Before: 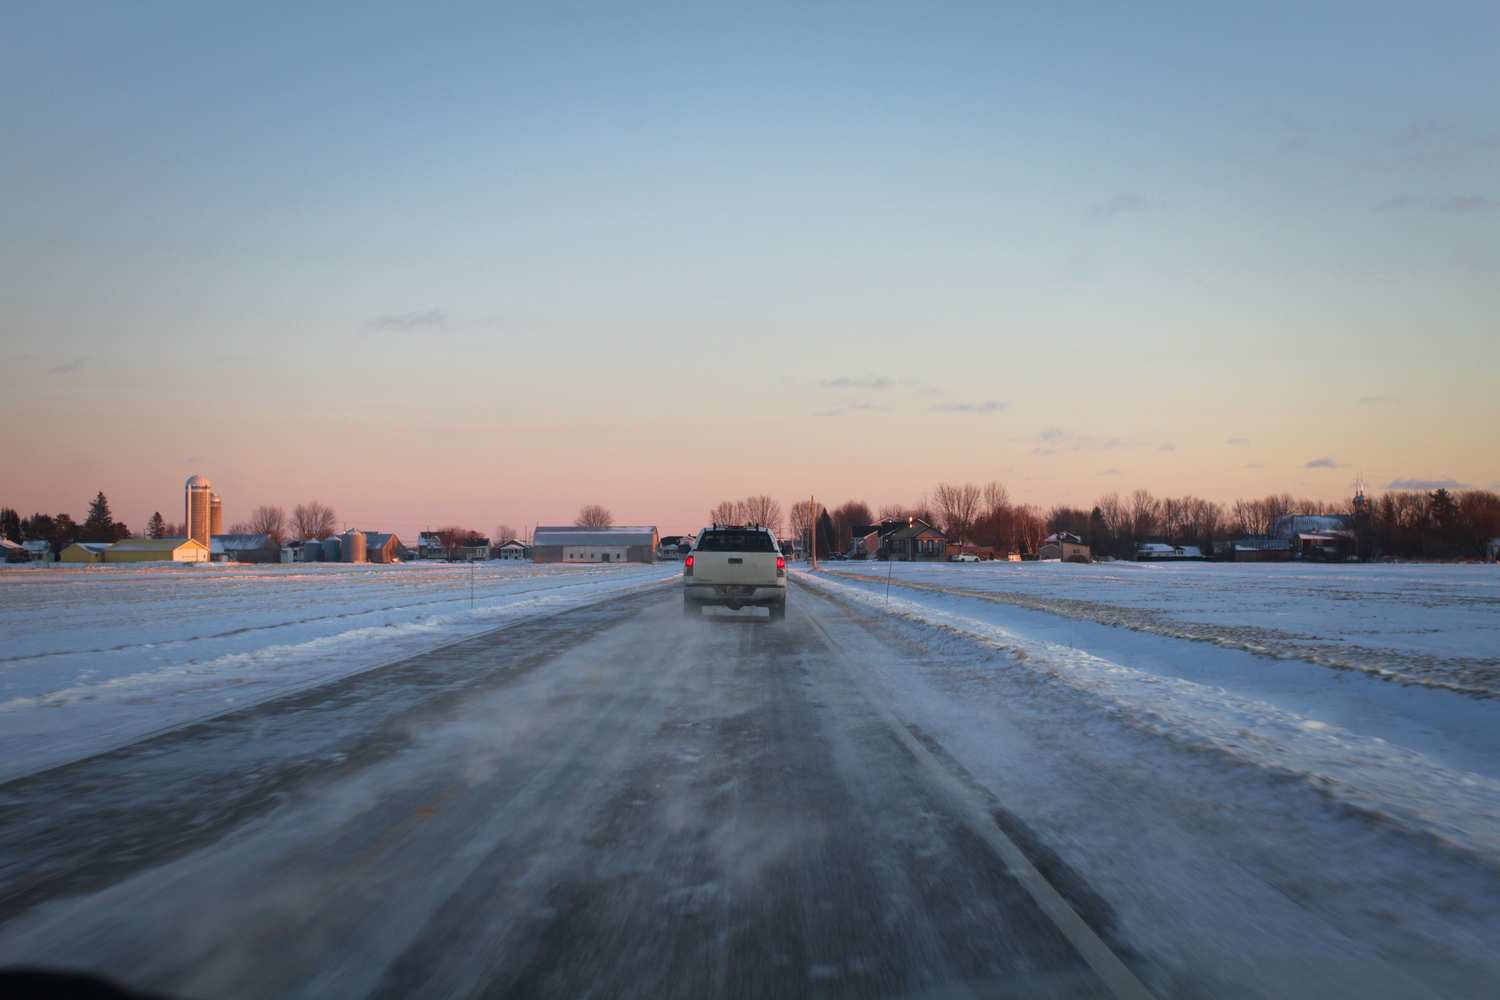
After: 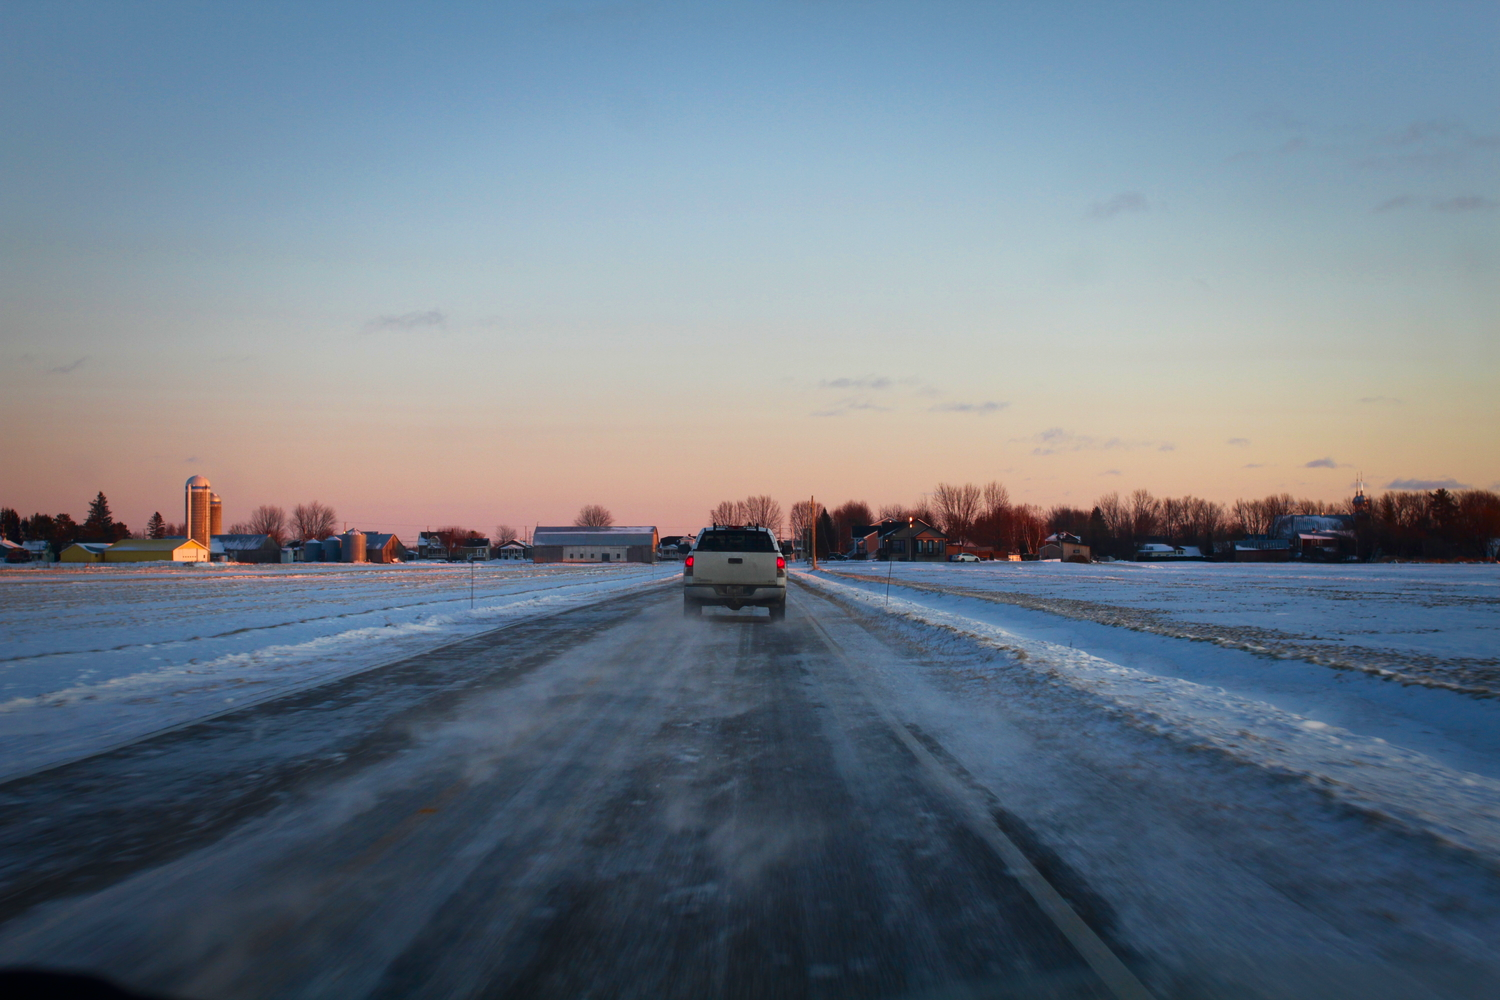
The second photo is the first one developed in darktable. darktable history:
contrast brightness saturation: contrast 0.122, brightness -0.119, saturation 0.205
